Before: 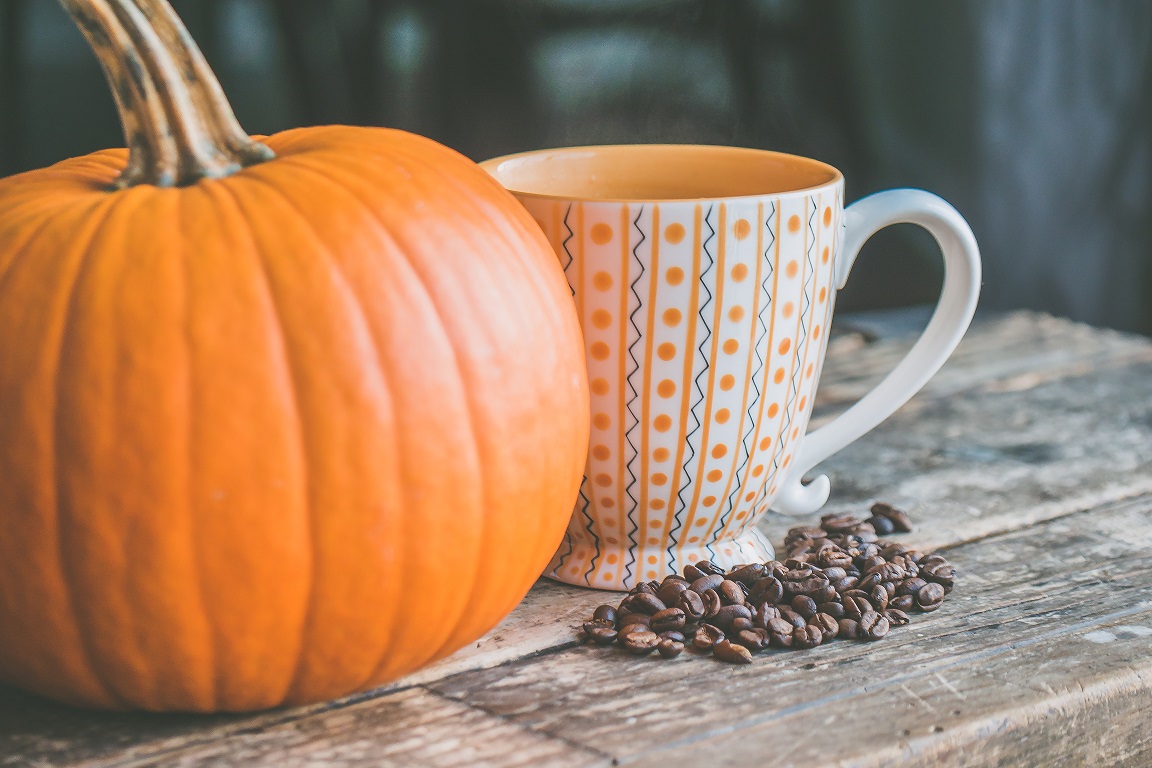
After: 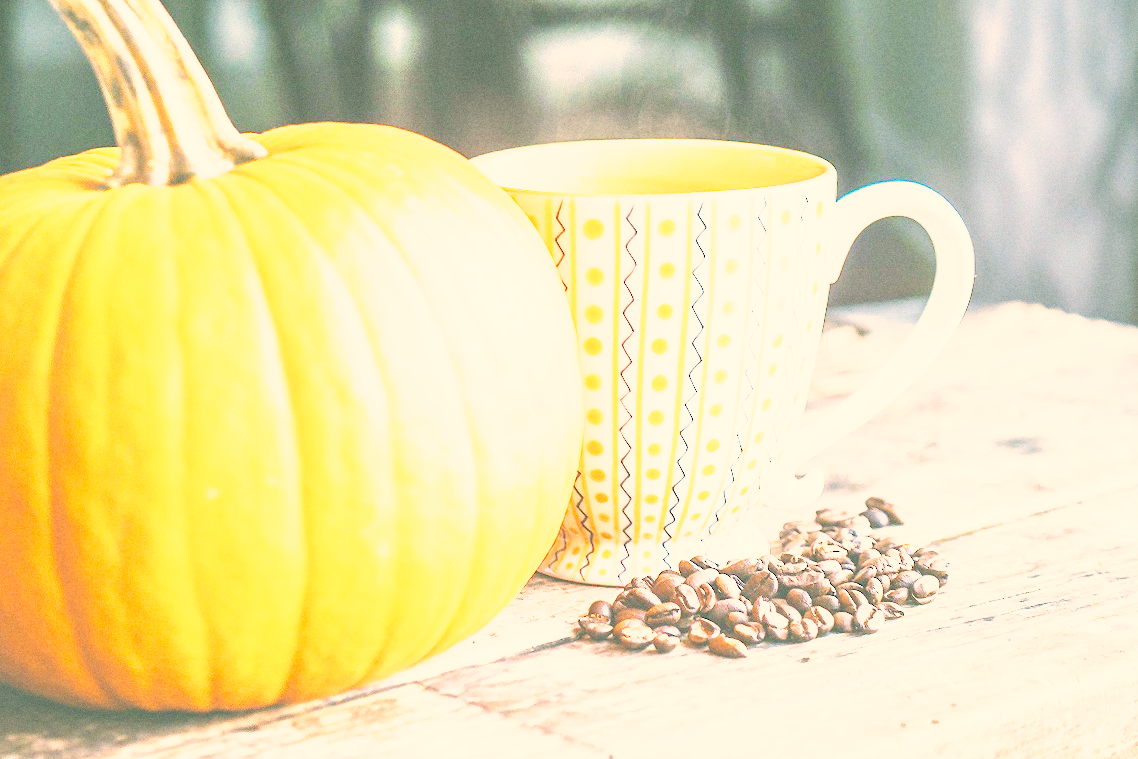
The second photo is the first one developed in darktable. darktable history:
grain: on, module defaults
base curve: curves: ch0 [(0, 0) (0.007, 0.004) (0.027, 0.03) (0.046, 0.07) (0.207, 0.54) (0.442, 0.872) (0.673, 0.972) (1, 1)], preserve colors none
color balance rgb: shadows fall-off 101%, linear chroma grading › mid-tones 7.63%, perceptual saturation grading › mid-tones 11.68%, mask middle-gray fulcrum 22.45%, global vibrance 10.11%, saturation formula JzAzBz (2021)
exposure: black level correction 0.001, exposure 1.398 EV, compensate exposure bias true, compensate highlight preservation false
rotate and perspective: rotation -0.45°, automatic cropping original format, crop left 0.008, crop right 0.992, crop top 0.012, crop bottom 0.988
color correction: highlights a* 10.32, highlights b* 14.66, shadows a* -9.59, shadows b* -15.02
